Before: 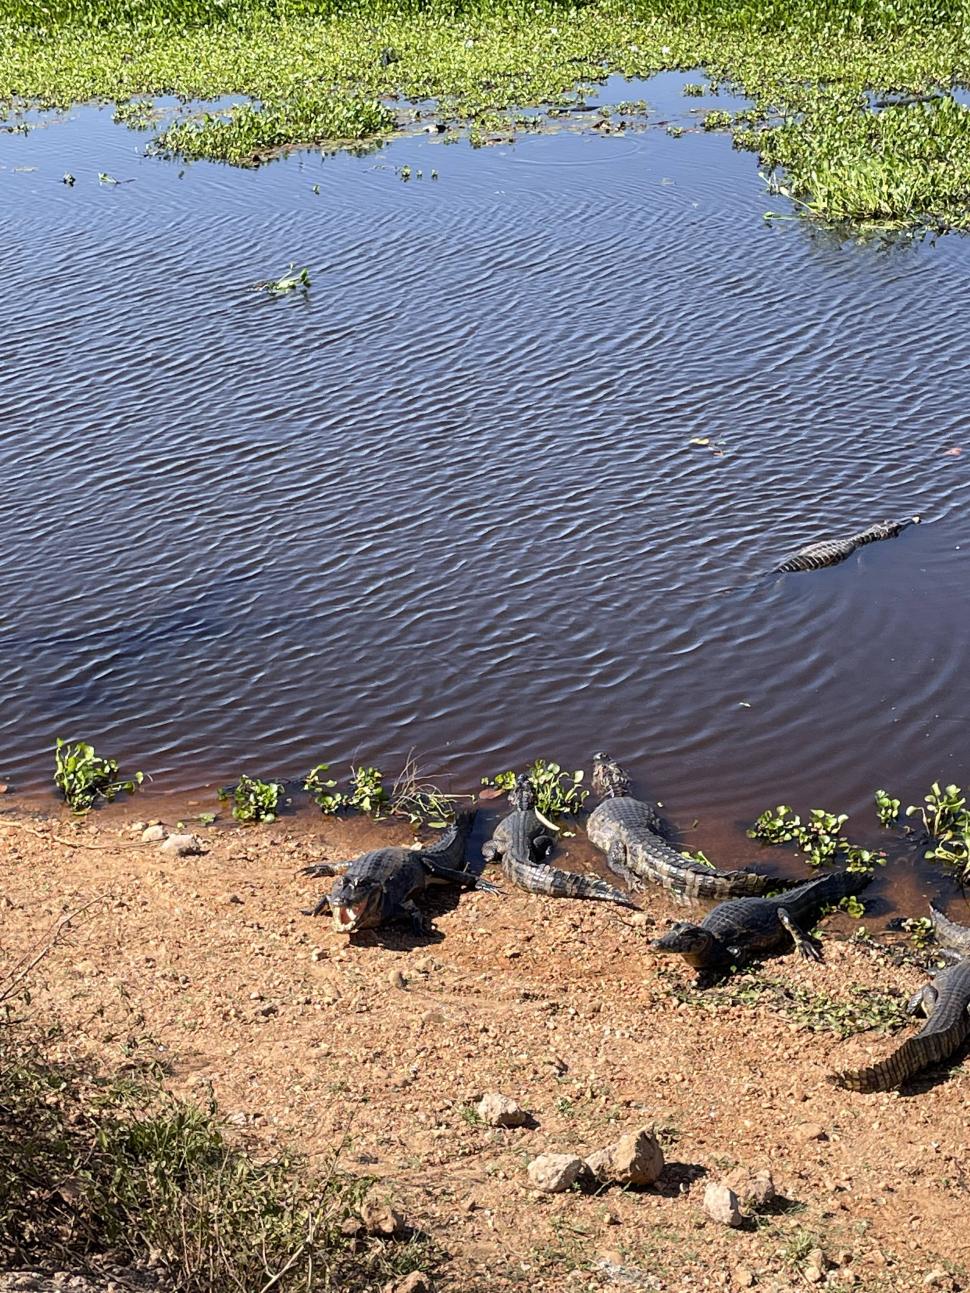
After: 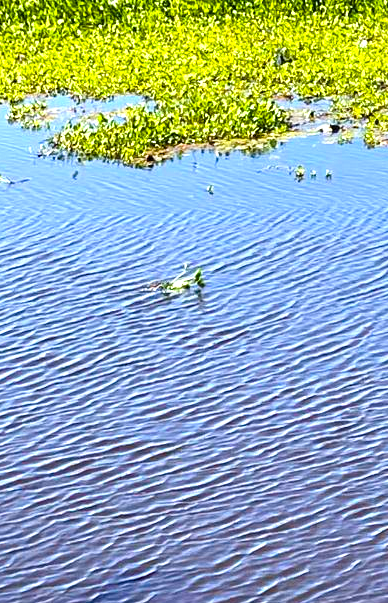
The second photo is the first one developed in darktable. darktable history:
crop and rotate: left 10.979%, top 0.06%, right 48.979%, bottom 53.234%
exposure: exposure 0.376 EV, compensate highlight preservation false
color balance rgb: linear chroma grading › global chroma 14.908%, perceptual saturation grading › global saturation 36.461%, perceptual saturation grading › shadows 34.906%, perceptual brilliance grading › global brilliance 12.363%, global vibrance 20%
